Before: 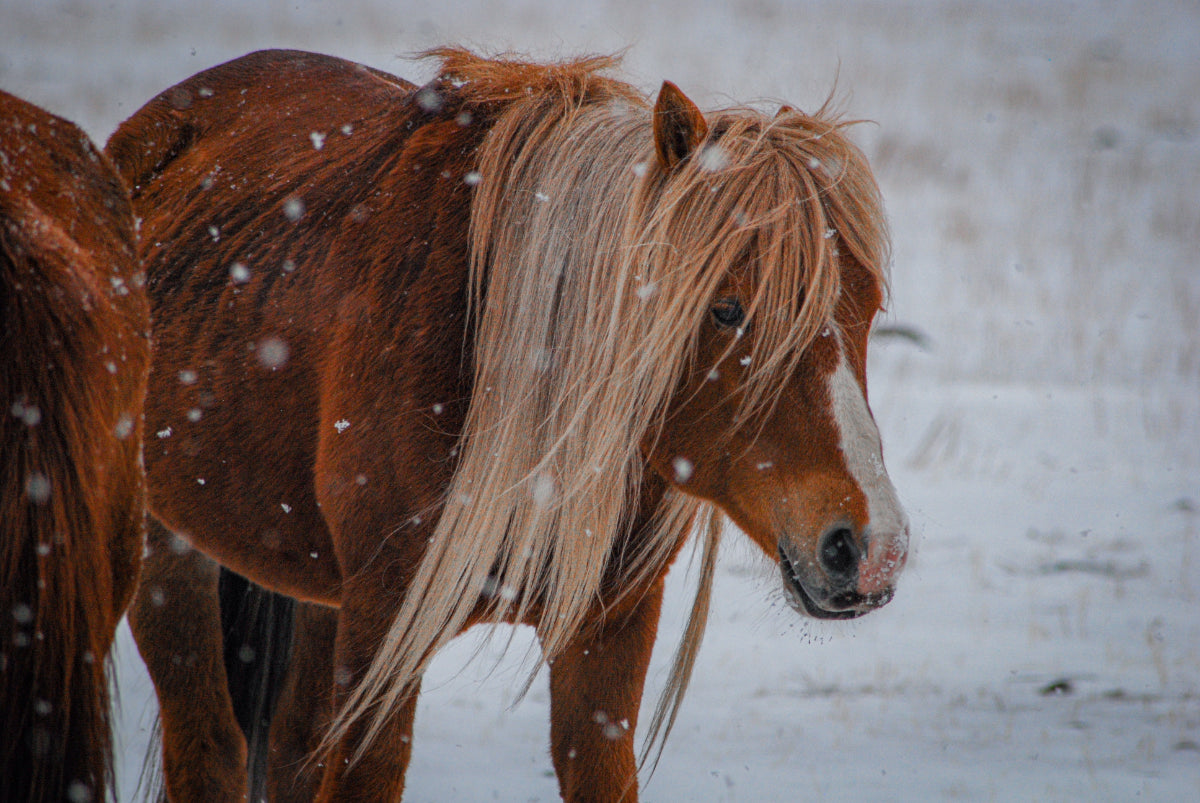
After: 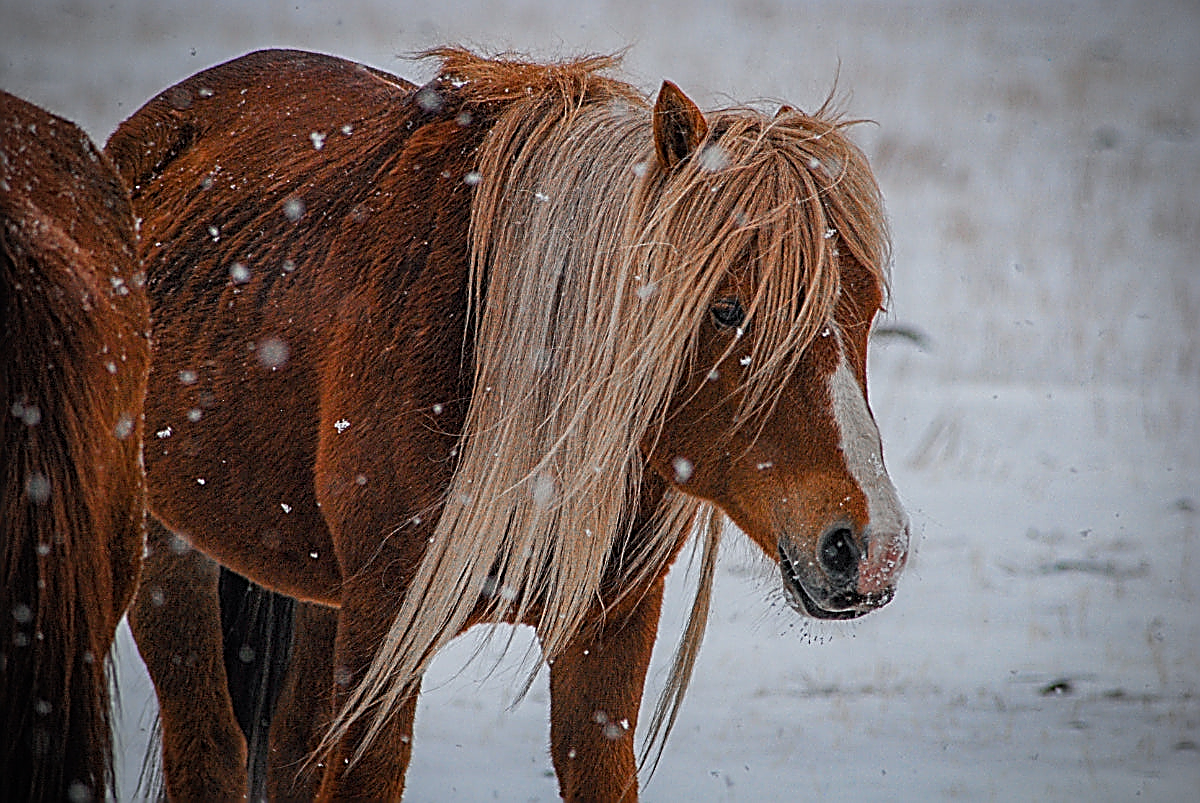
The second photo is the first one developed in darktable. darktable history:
vignetting: unbound false
sharpen: amount 2
base curve: exposure shift 0, preserve colors none
